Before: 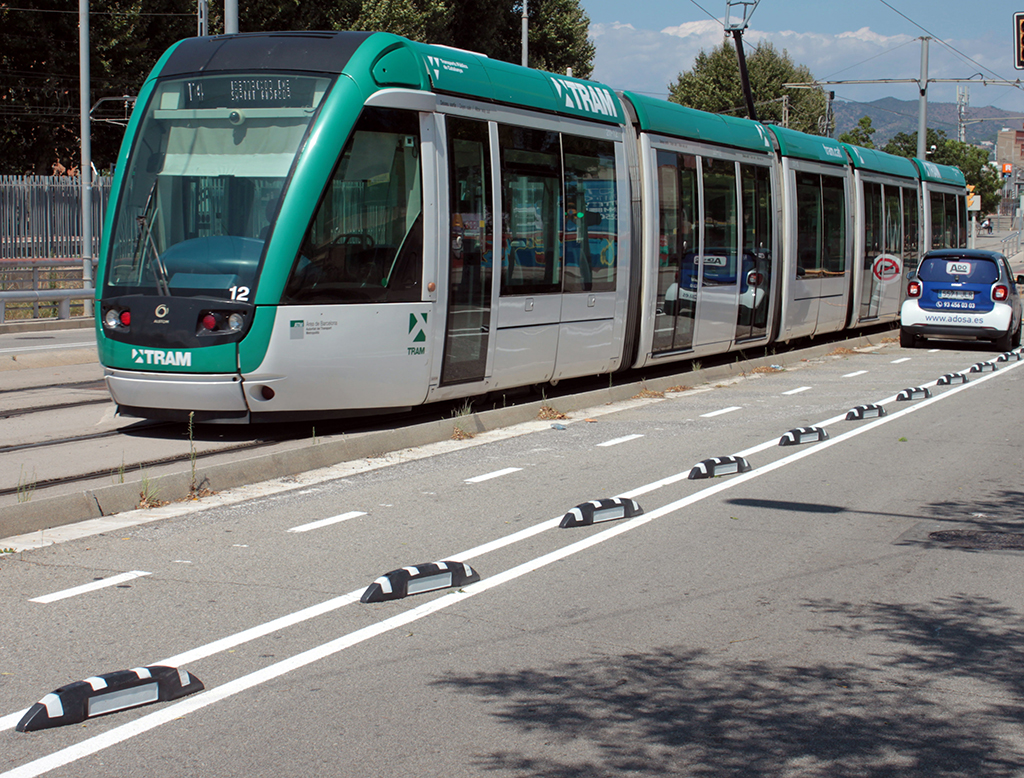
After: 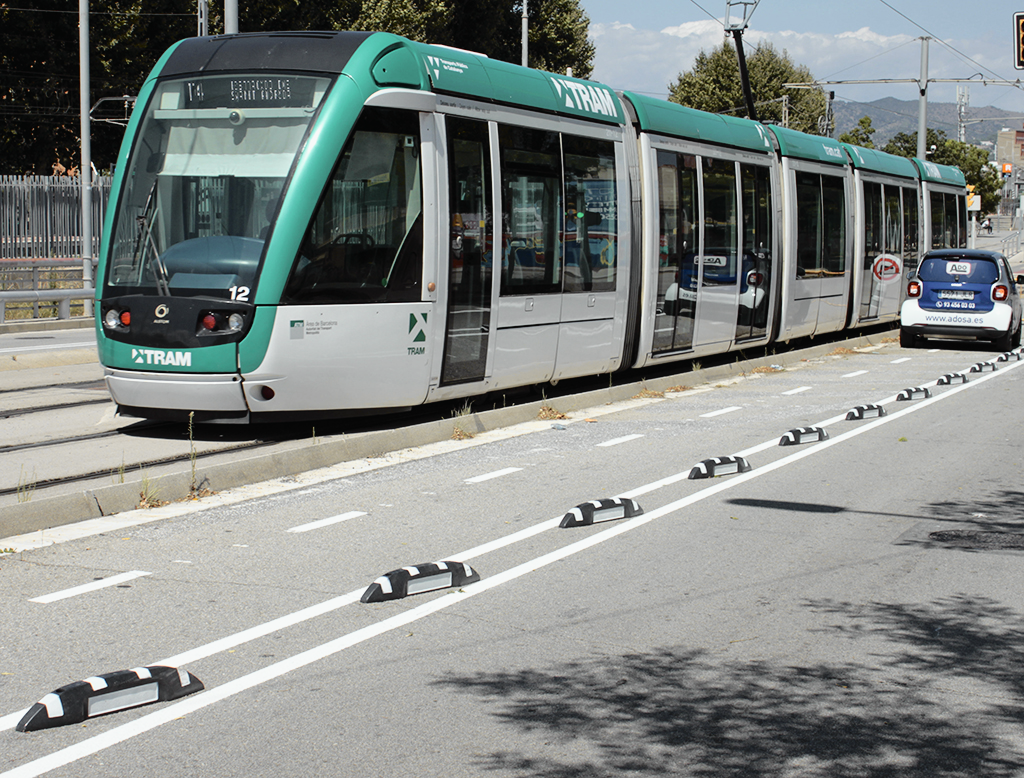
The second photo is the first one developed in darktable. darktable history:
color contrast: green-magenta contrast 0.84, blue-yellow contrast 0.86
tone curve: curves: ch0 [(0, 0.013) (0.129, 0.1) (0.327, 0.382) (0.489, 0.573) (0.66, 0.748) (0.858, 0.926) (1, 0.977)]; ch1 [(0, 0) (0.353, 0.344) (0.45, 0.46) (0.498, 0.495) (0.521, 0.506) (0.563, 0.559) (0.592, 0.585) (0.657, 0.655) (1, 1)]; ch2 [(0, 0) (0.333, 0.346) (0.375, 0.375) (0.427, 0.44) (0.5, 0.501) (0.505, 0.499) (0.528, 0.533) (0.579, 0.61) (0.612, 0.644) (0.66, 0.715) (1, 1)], color space Lab, independent channels, preserve colors none
